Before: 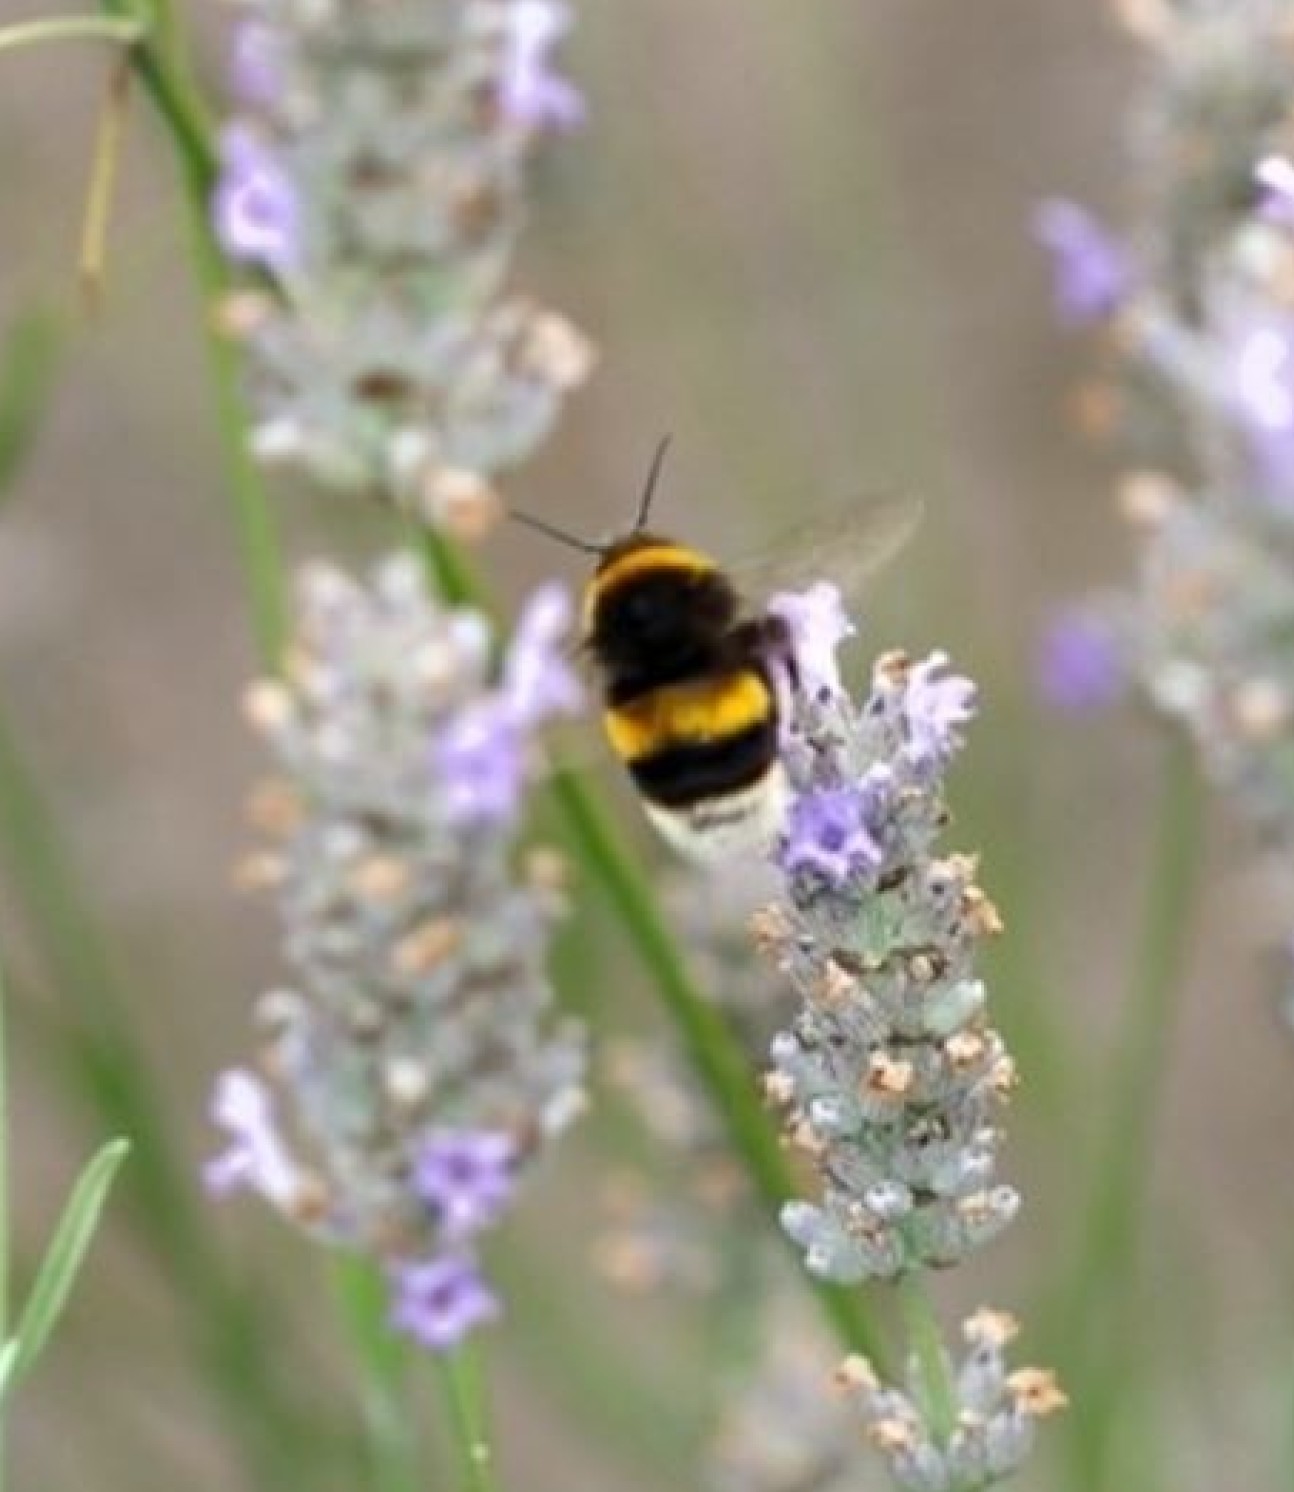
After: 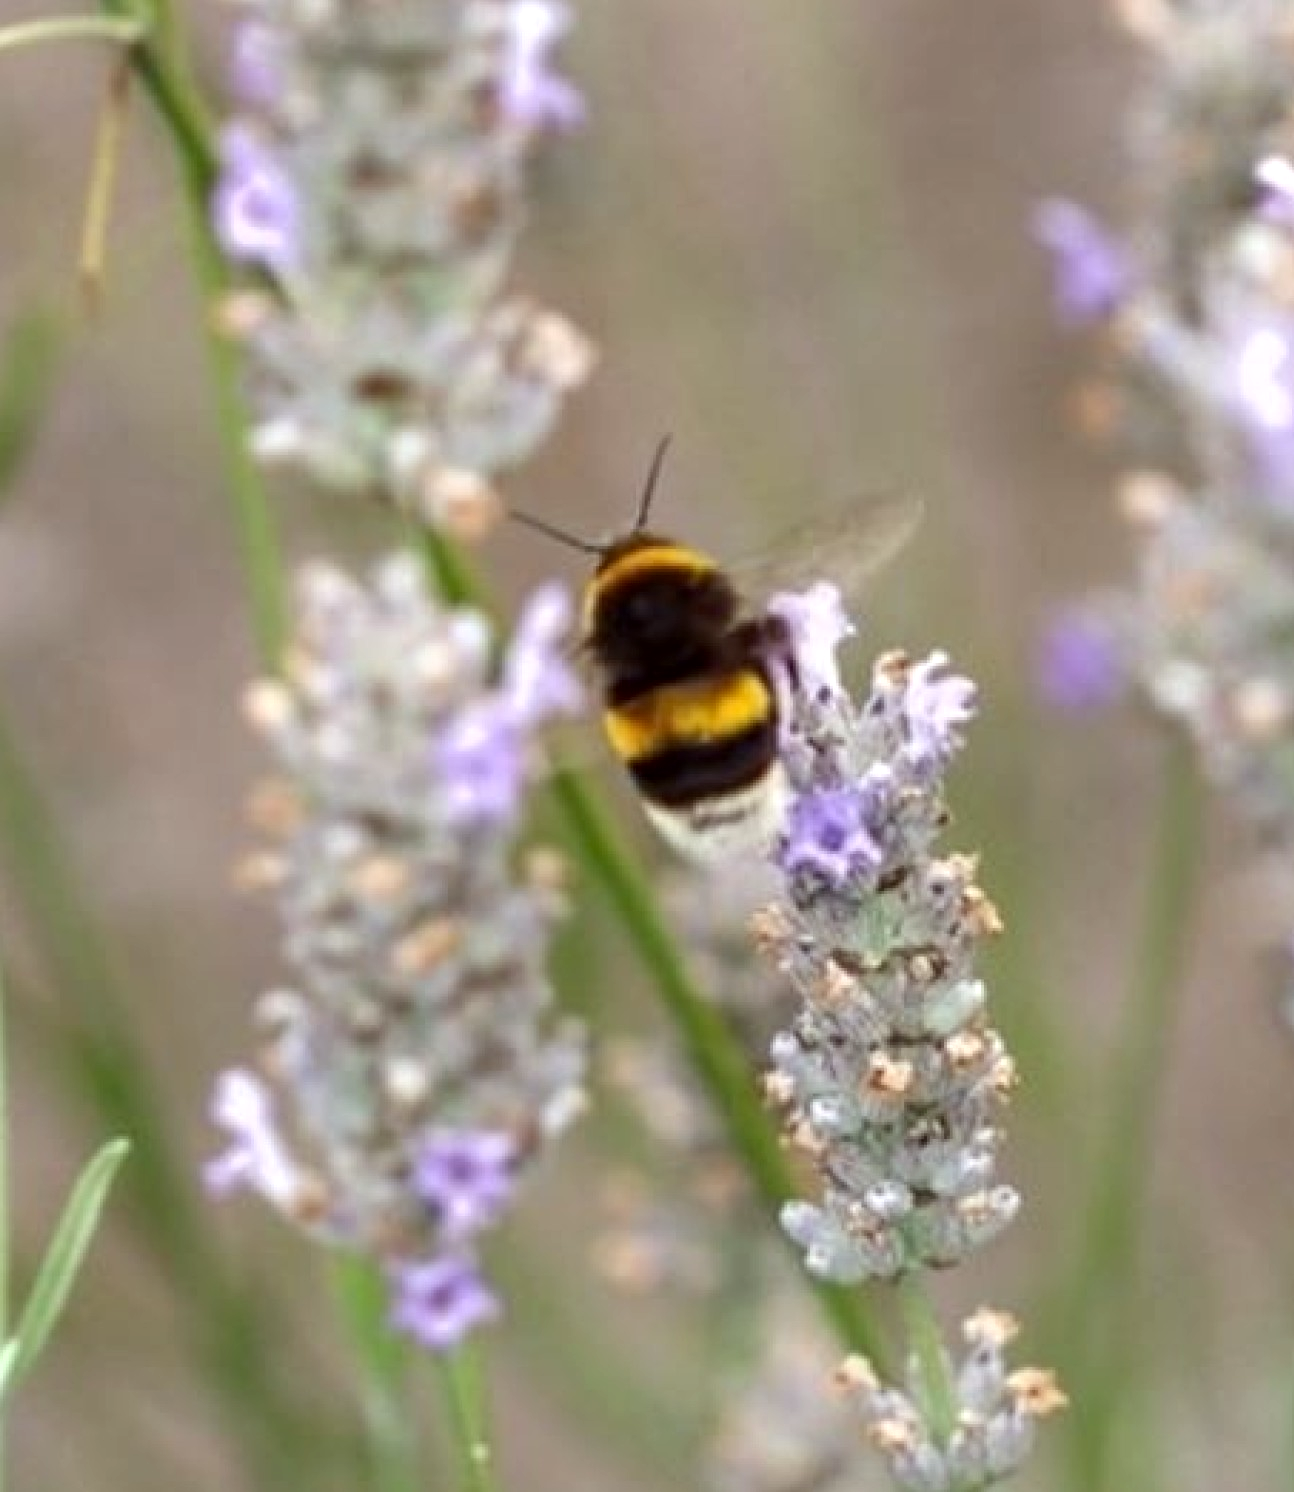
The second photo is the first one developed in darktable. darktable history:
color balance: mode lift, gamma, gain (sRGB), lift [1, 1.049, 1, 1]
local contrast: on, module defaults
